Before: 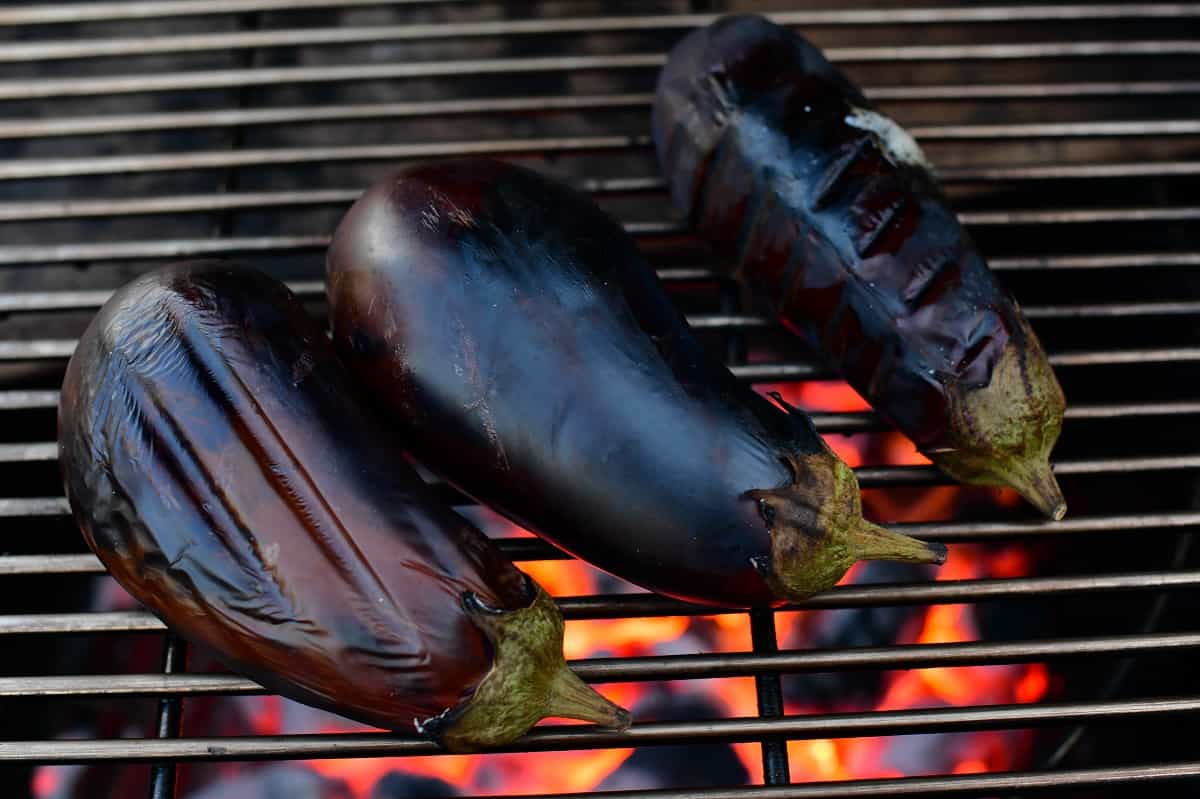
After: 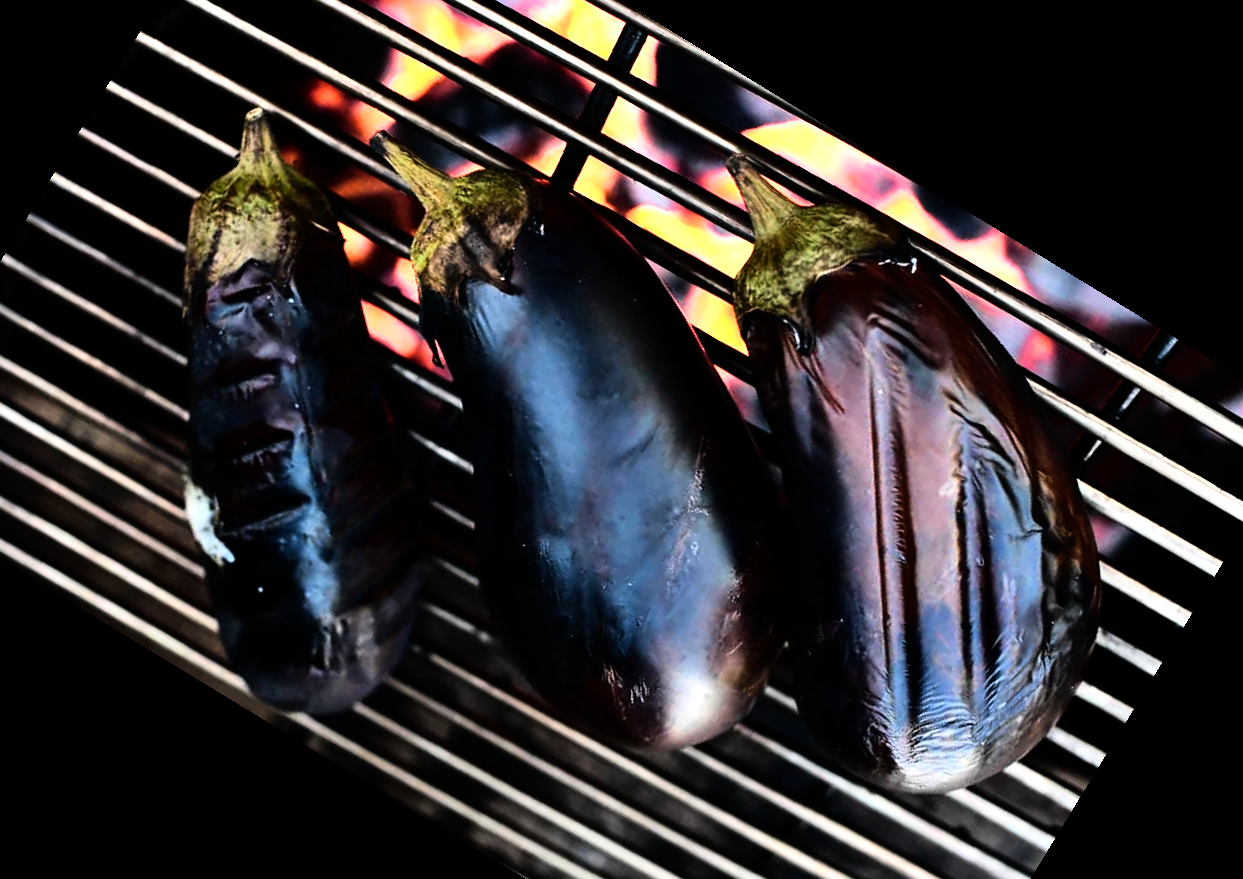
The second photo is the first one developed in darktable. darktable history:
levels: levels [0, 0.476, 0.951]
crop and rotate: angle 148.68°, left 9.111%, top 15.603%, right 4.588%, bottom 17.041%
color zones: curves: ch0 [(0, 0.465) (0.092, 0.596) (0.289, 0.464) (0.429, 0.453) (0.571, 0.464) (0.714, 0.455) (0.857, 0.462) (1, 0.465)]
rgb curve: curves: ch0 [(0, 0) (0.21, 0.15) (0.24, 0.21) (0.5, 0.75) (0.75, 0.96) (0.89, 0.99) (1, 1)]; ch1 [(0, 0.02) (0.21, 0.13) (0.25, 0.2) (0.5, 0.67) (0.75, 0.9) (0.89, 0.97) (1, 1)]; ch2 [(0, 0.02) (0.21, 0.13) (0.25, 0.2) (0.5, 0.67) (0.75, 0.9) (0.89, 0.97) (1, 1)], compensate middle gray true
